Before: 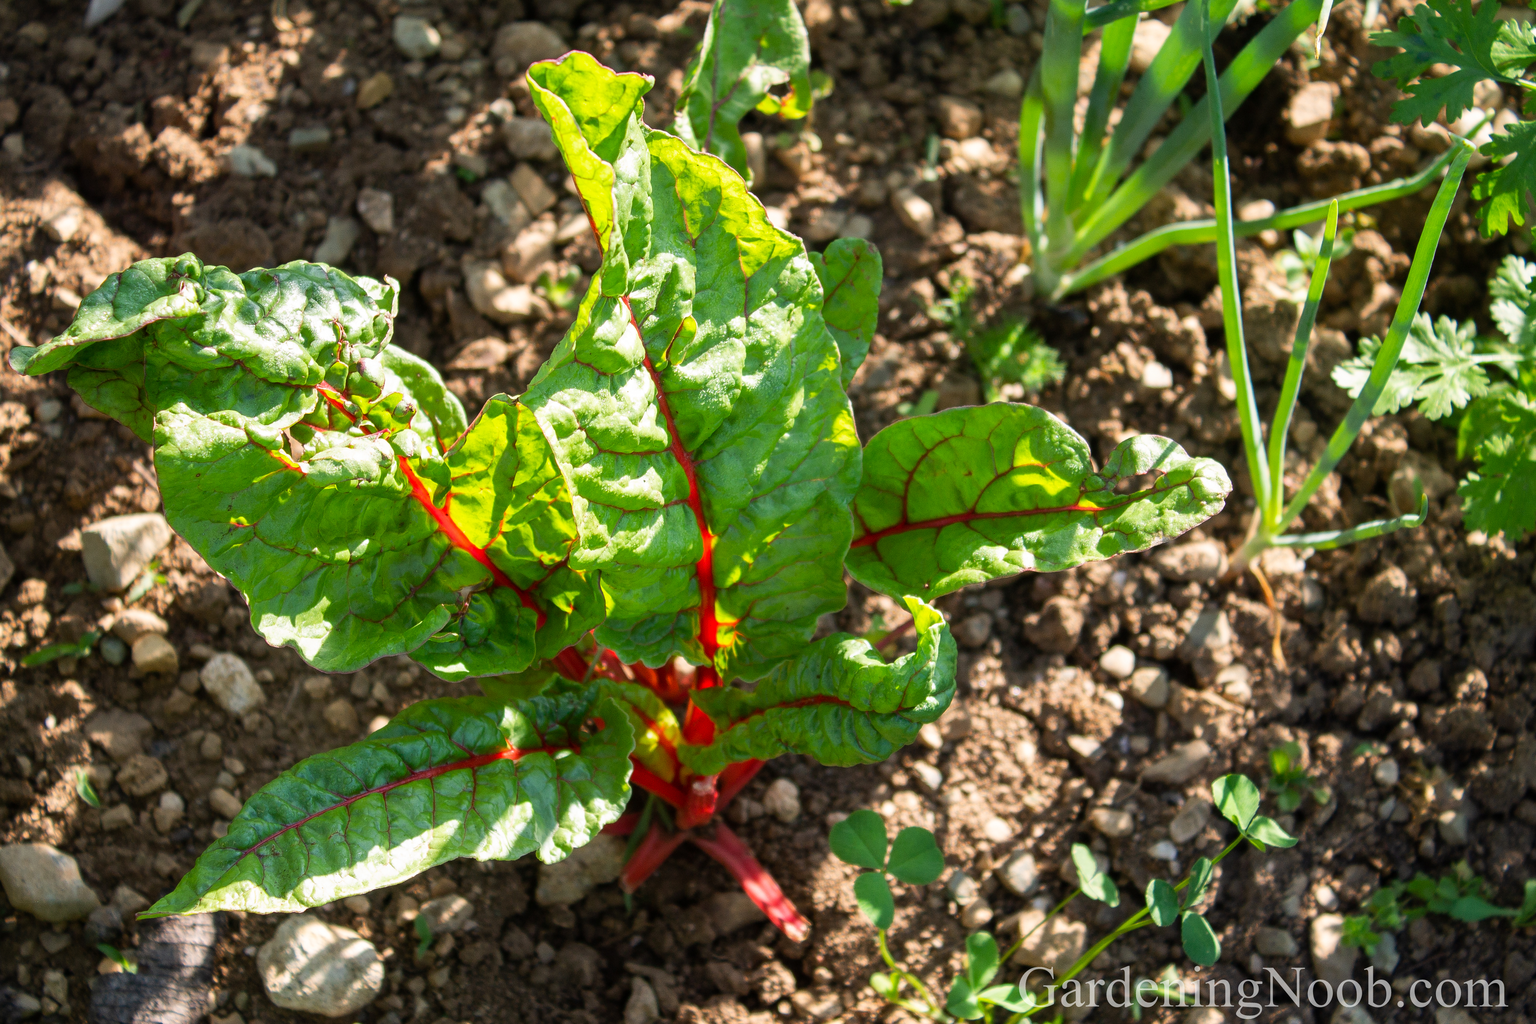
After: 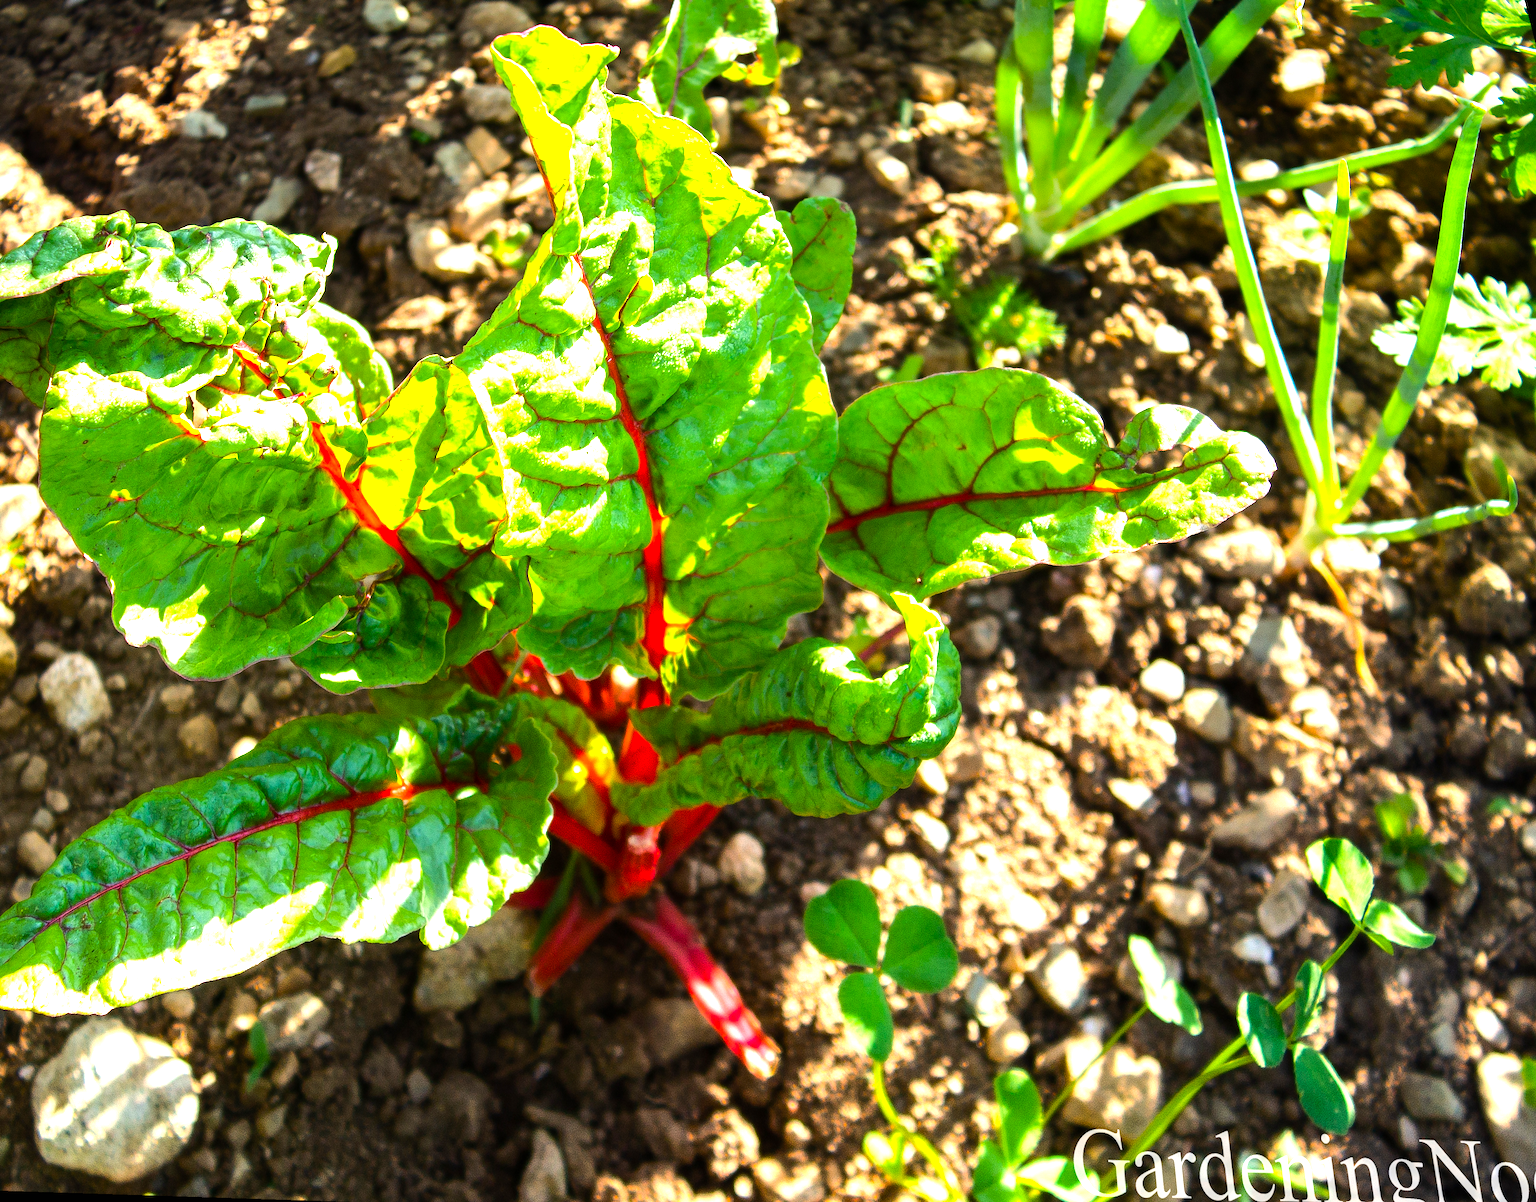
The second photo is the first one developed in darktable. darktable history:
rotate and perspective: rotation 0.72°, lens shift (vertical) -0.352, lens shift (horizontal) -0.051, crop left 0.152, crop right 0.859, crop top 0.019, crop bottom 0.964
color balance rgb: perceptual saturation grading › global saturation 25%, perceptual brilliance grading › mid-tones 10%, perceptual brilliance grading › shadows 15%, global vibrance 20%
tone equalizer: -8 EV -0.75 EV, -7 EV -0.7 EV, -6 EV -0.6 EV, -5 EV -0.4 EV, -3 EV 0.4 EV, -2 EV 0.6 EV, -1 EV 0.7 EV, +0 EV 0.75 EV, edges refinement/feathering 500, mask exposure compensation -1.57 EV, preserve details no
white balance: red 1, blue 1
exposure: black level correction 0, exposure 0.5 EV, compensate exposure bias true, compensate highlight preservation false
